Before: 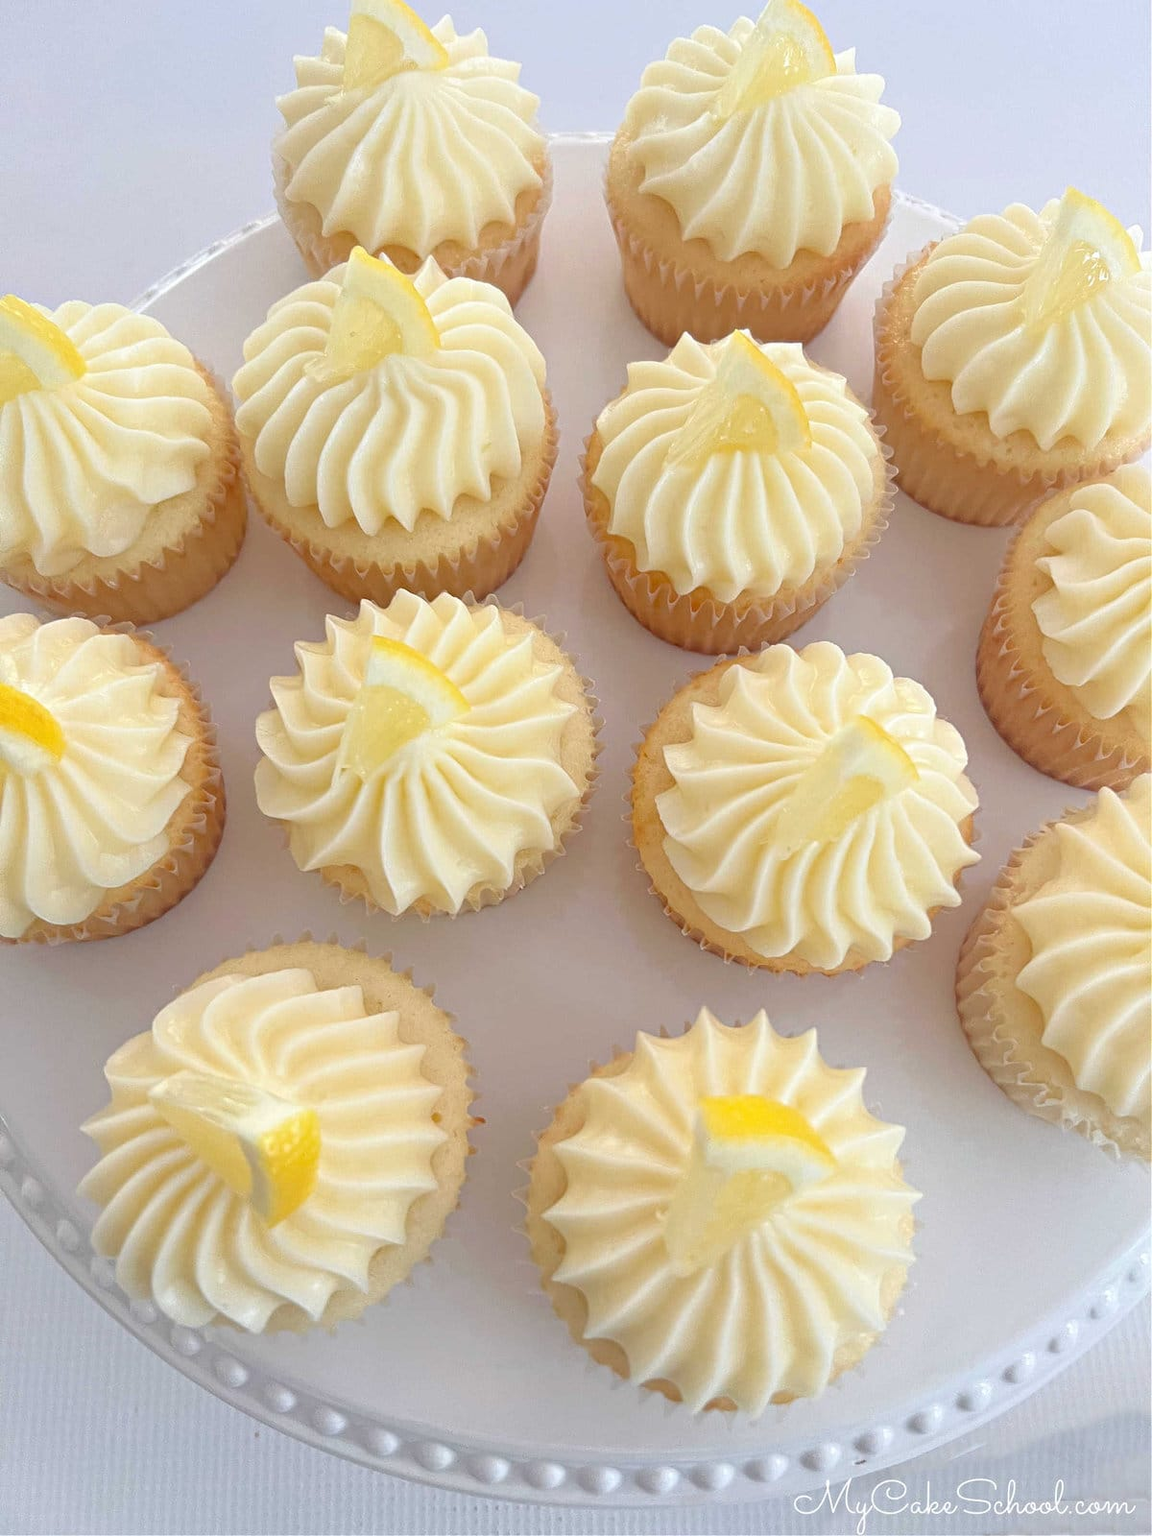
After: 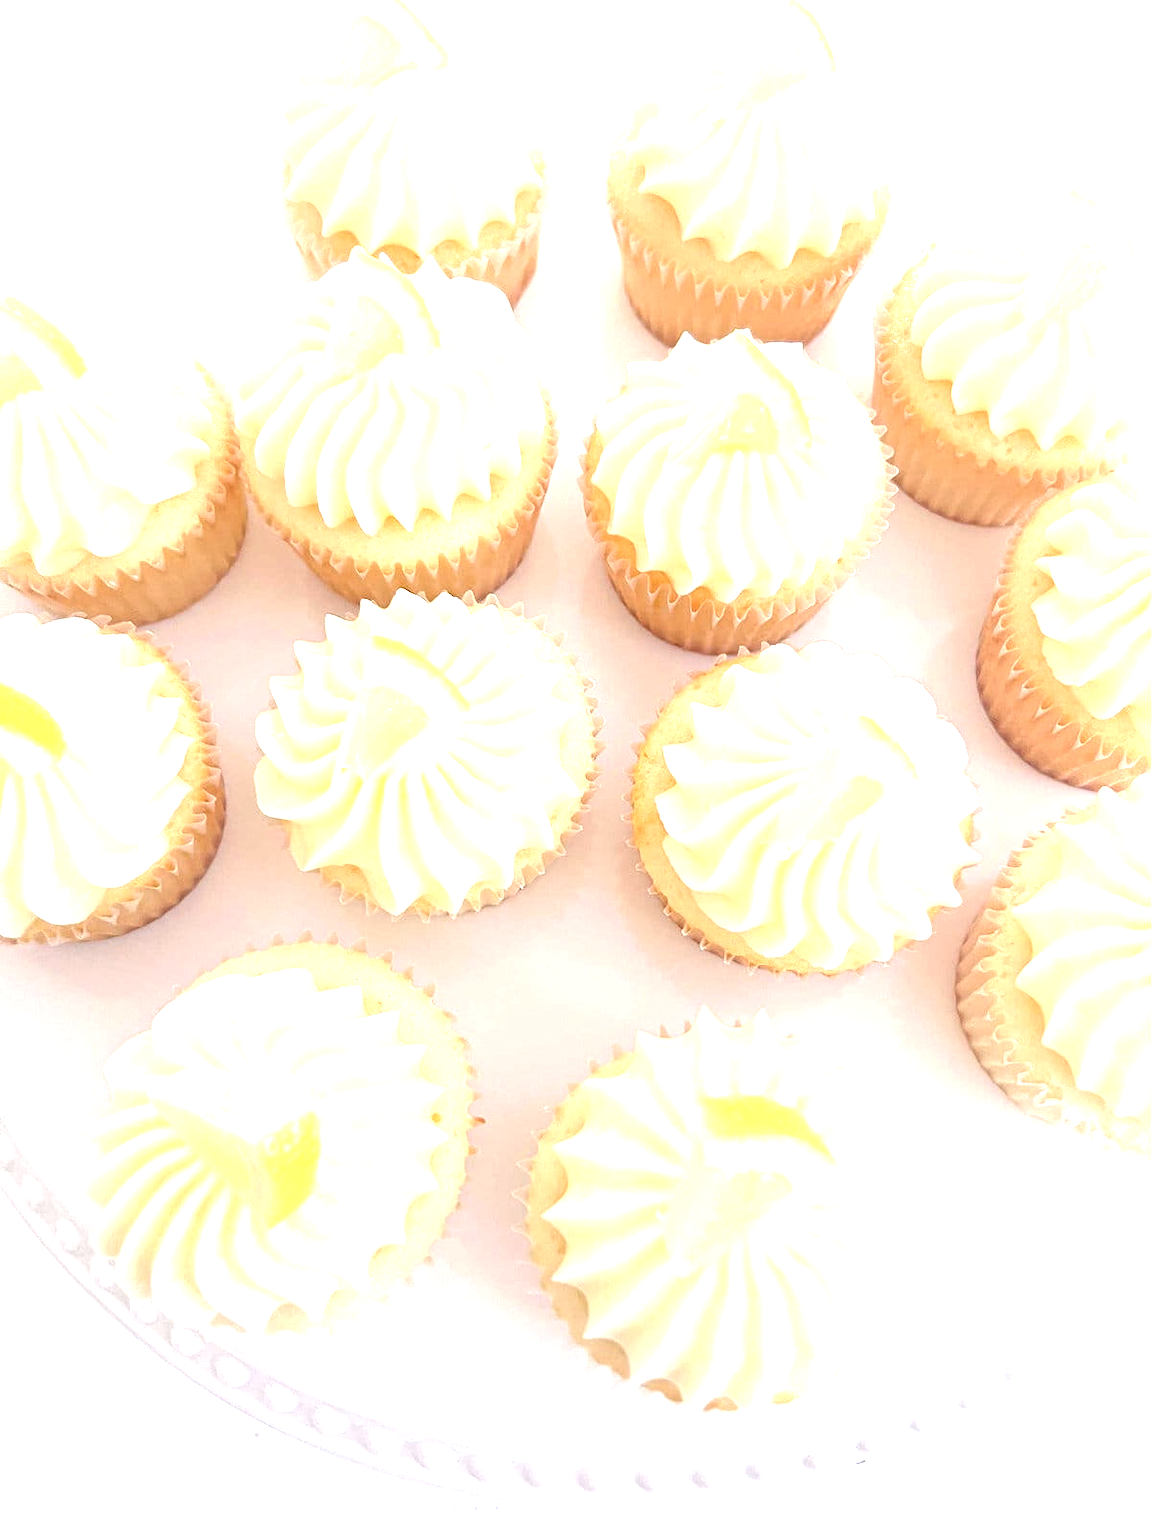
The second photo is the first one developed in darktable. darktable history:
white balance: red 1.009, blue 1.027
color correction: highlights a* 2.75, highlights b* 5, shadows a* -2.04, shadows b* -4.84, saturation 0.8
exposure: black level correction 0, exposure 1.55 EV, compensate exposure bias true, compensate highlight preservation false
